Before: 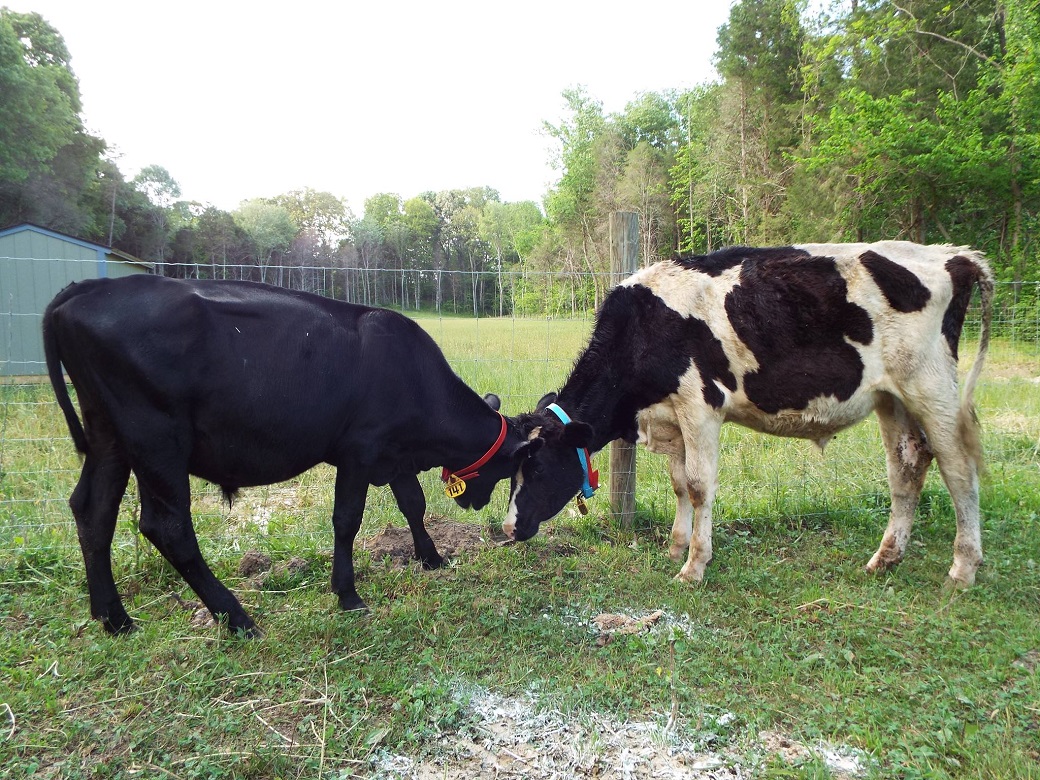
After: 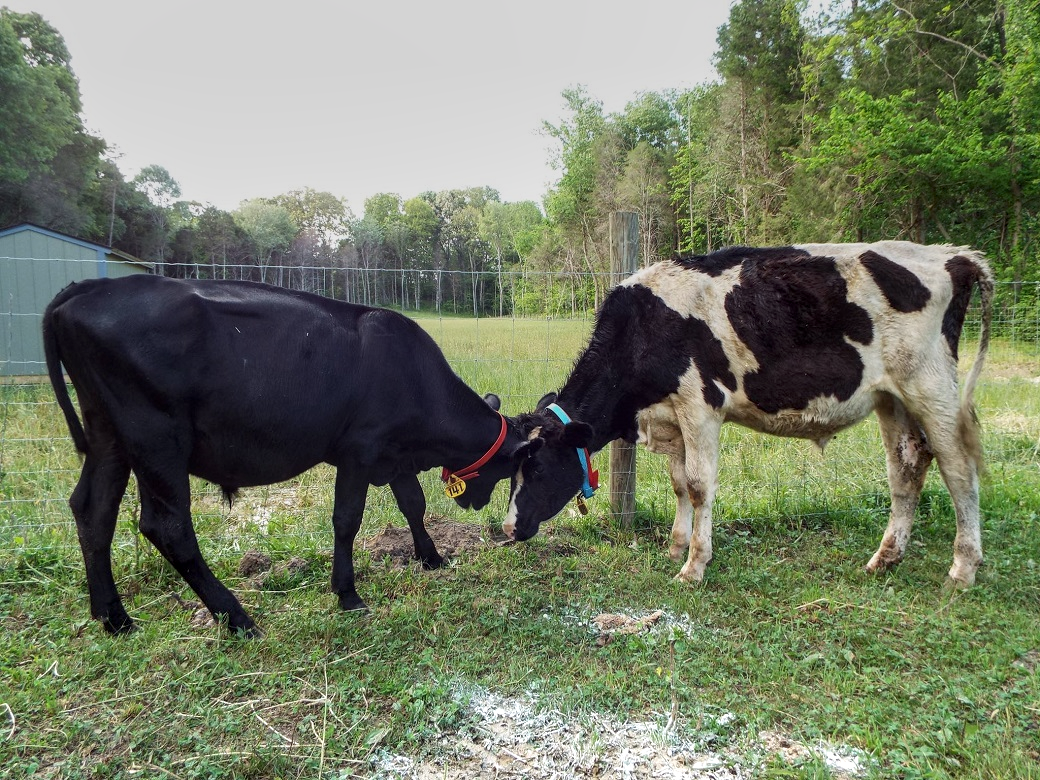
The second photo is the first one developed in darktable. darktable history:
graduated density: on, module defaults
local contrast: detail 130%
